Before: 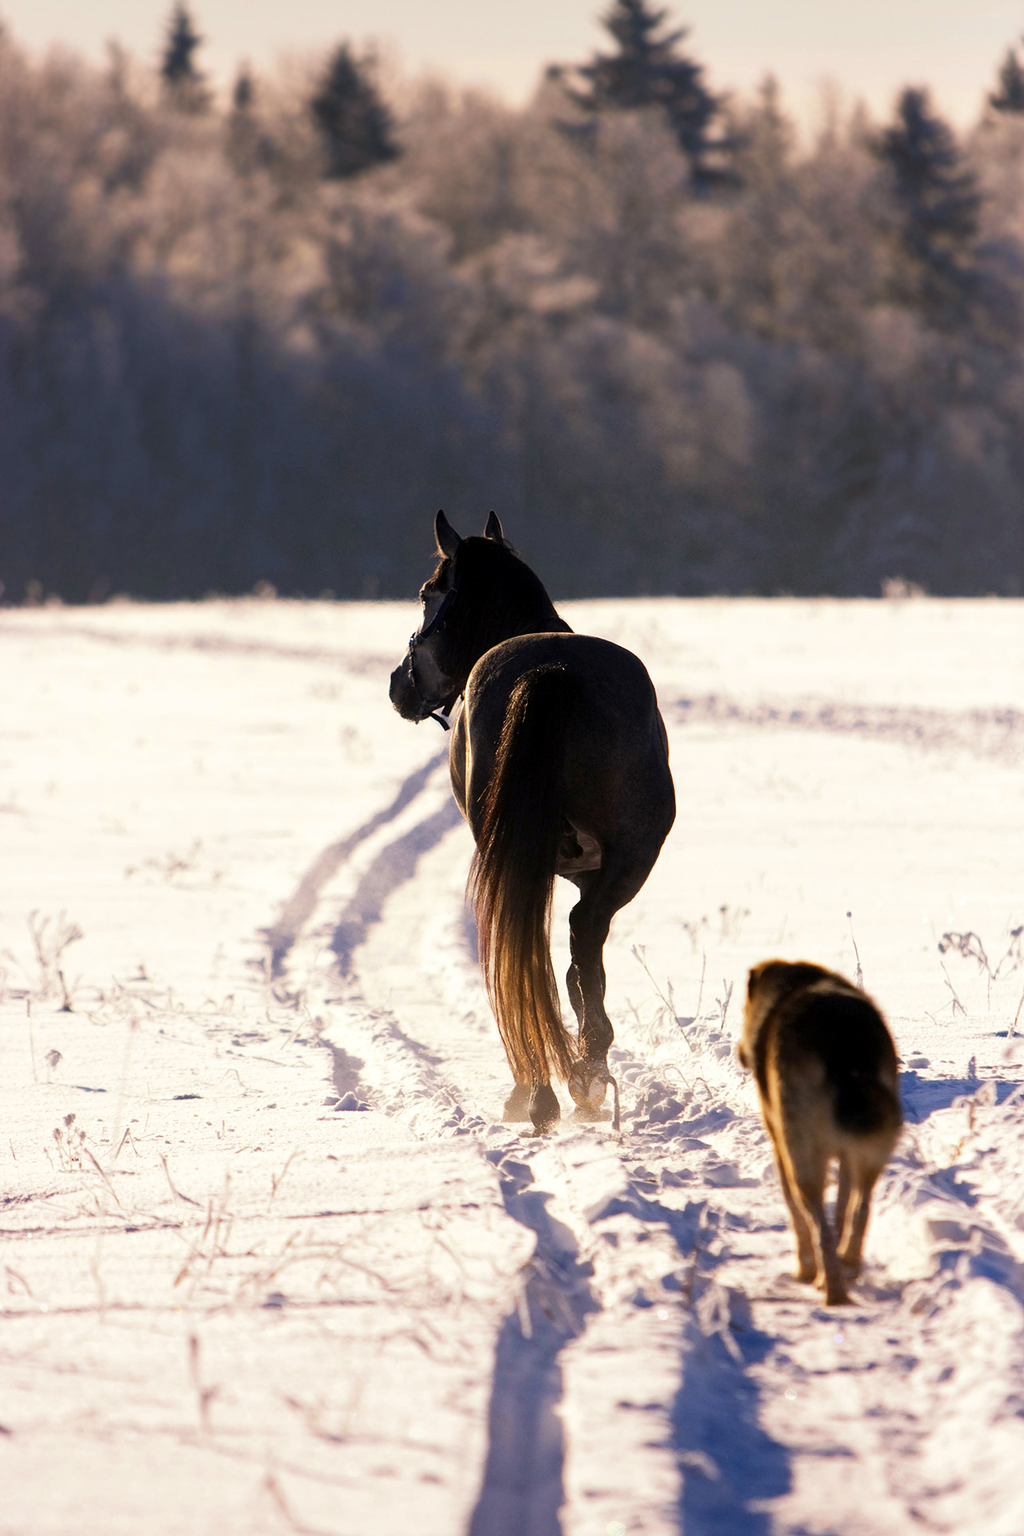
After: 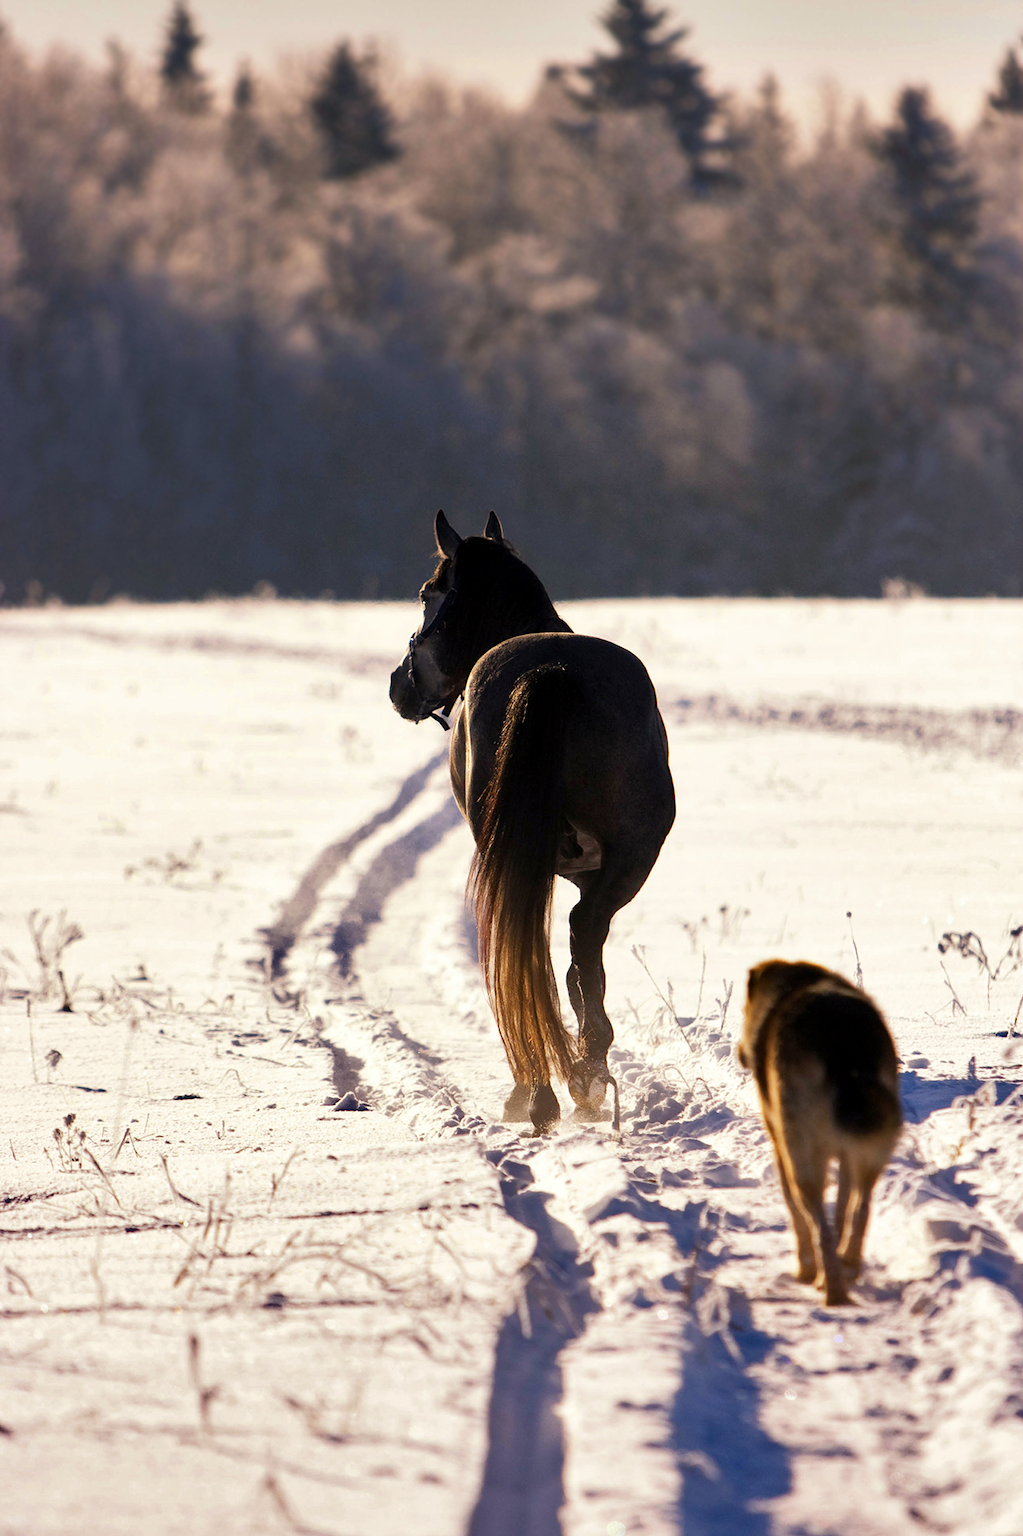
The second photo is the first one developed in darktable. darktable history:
shadows and highlights: shadows 22.68, highlights -48.77, soften with gaussian
